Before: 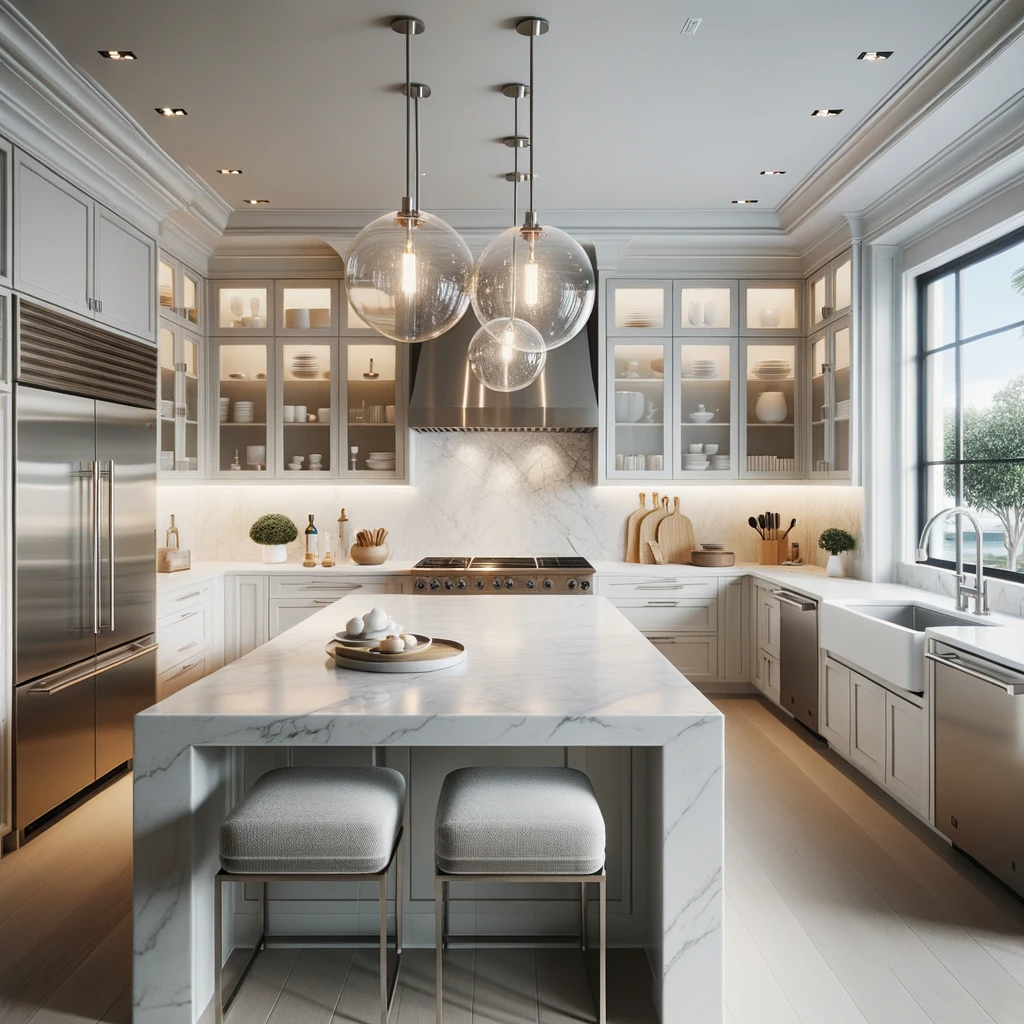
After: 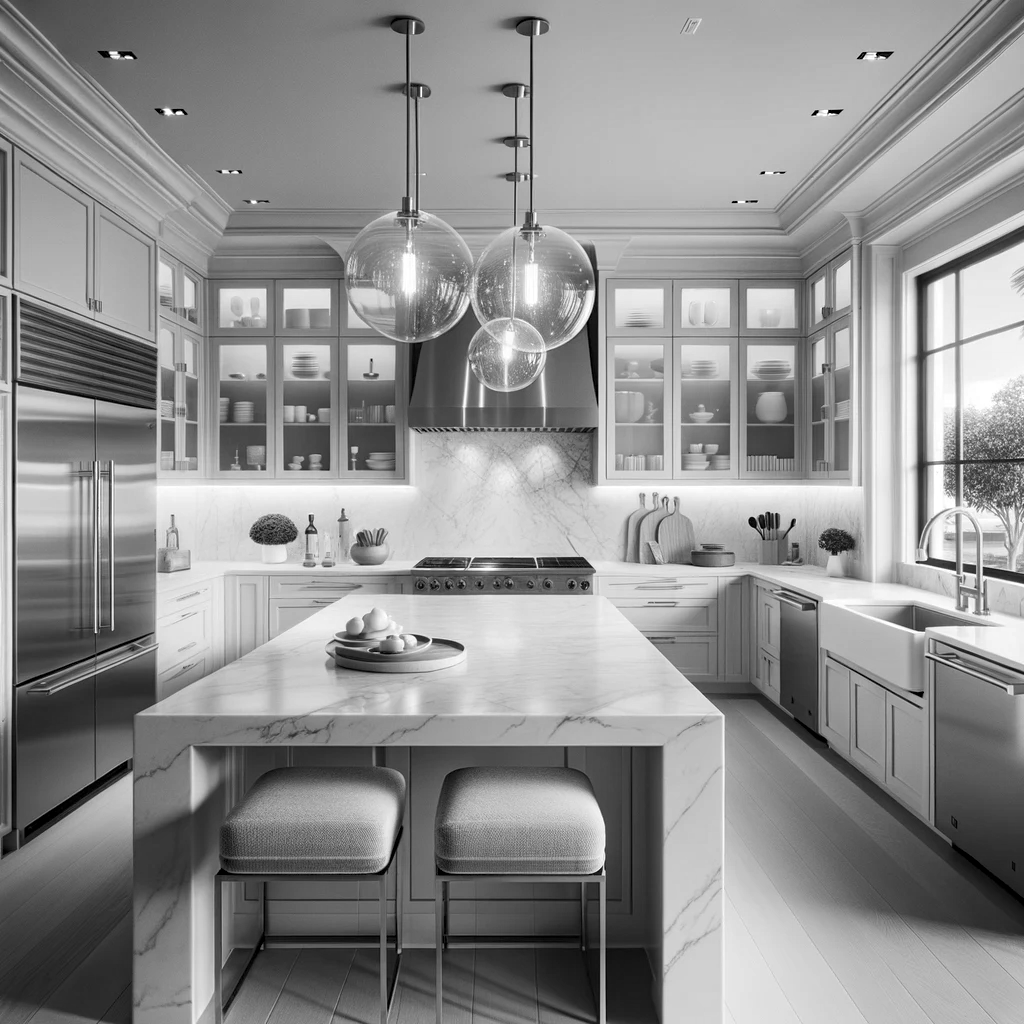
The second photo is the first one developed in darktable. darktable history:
monochrome: size 3.1
haze removal: strength 0.12, distance 0.25, compatibility mode true, adaptive false
local contrast: highlights 100%, shadows 100%, detail 120%, midtone range 0.2
